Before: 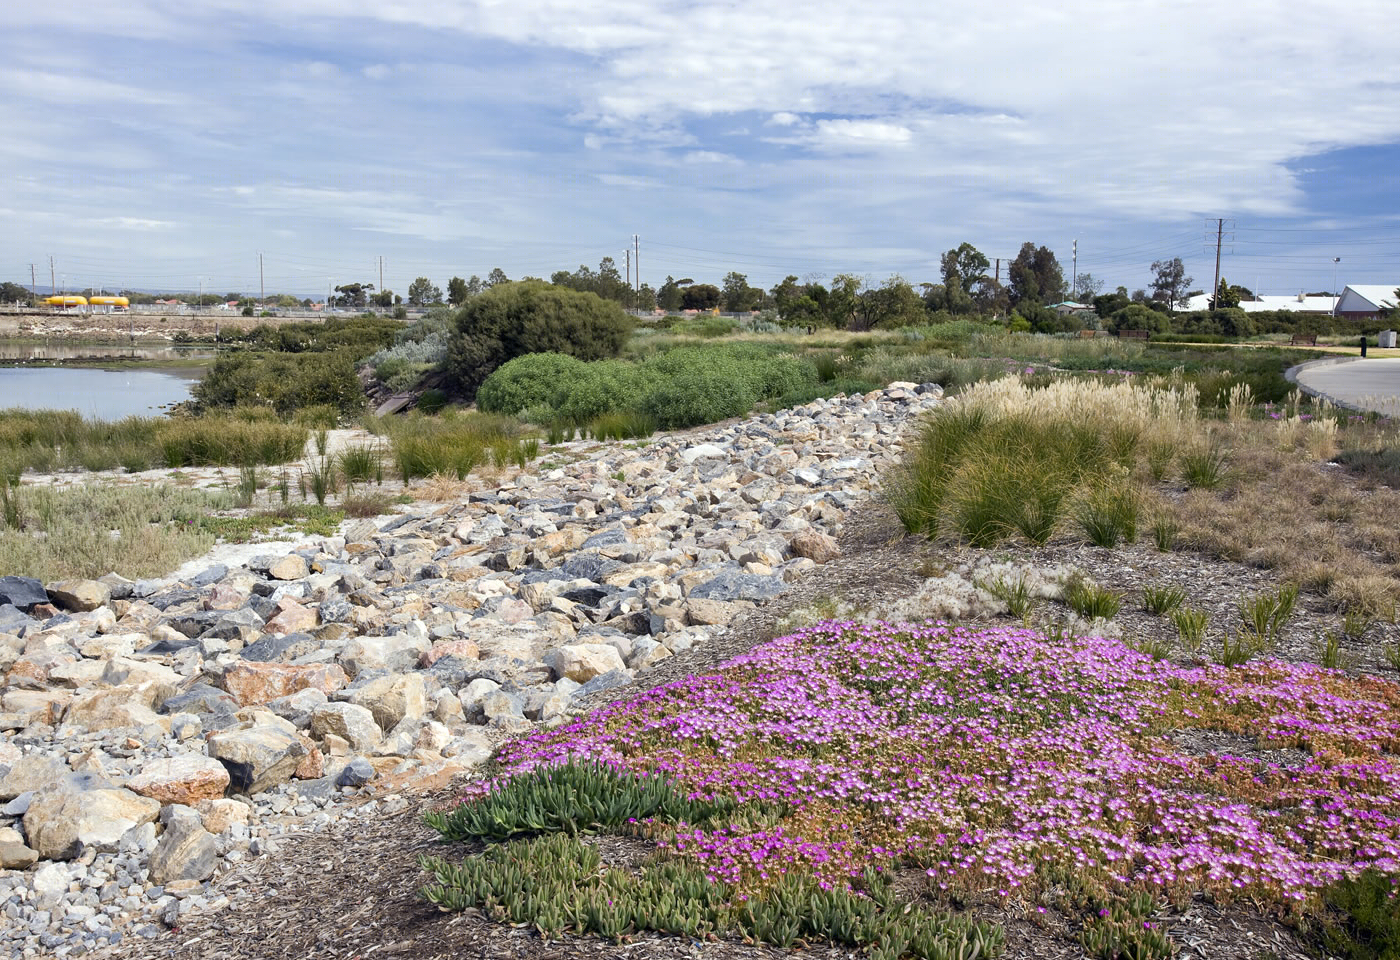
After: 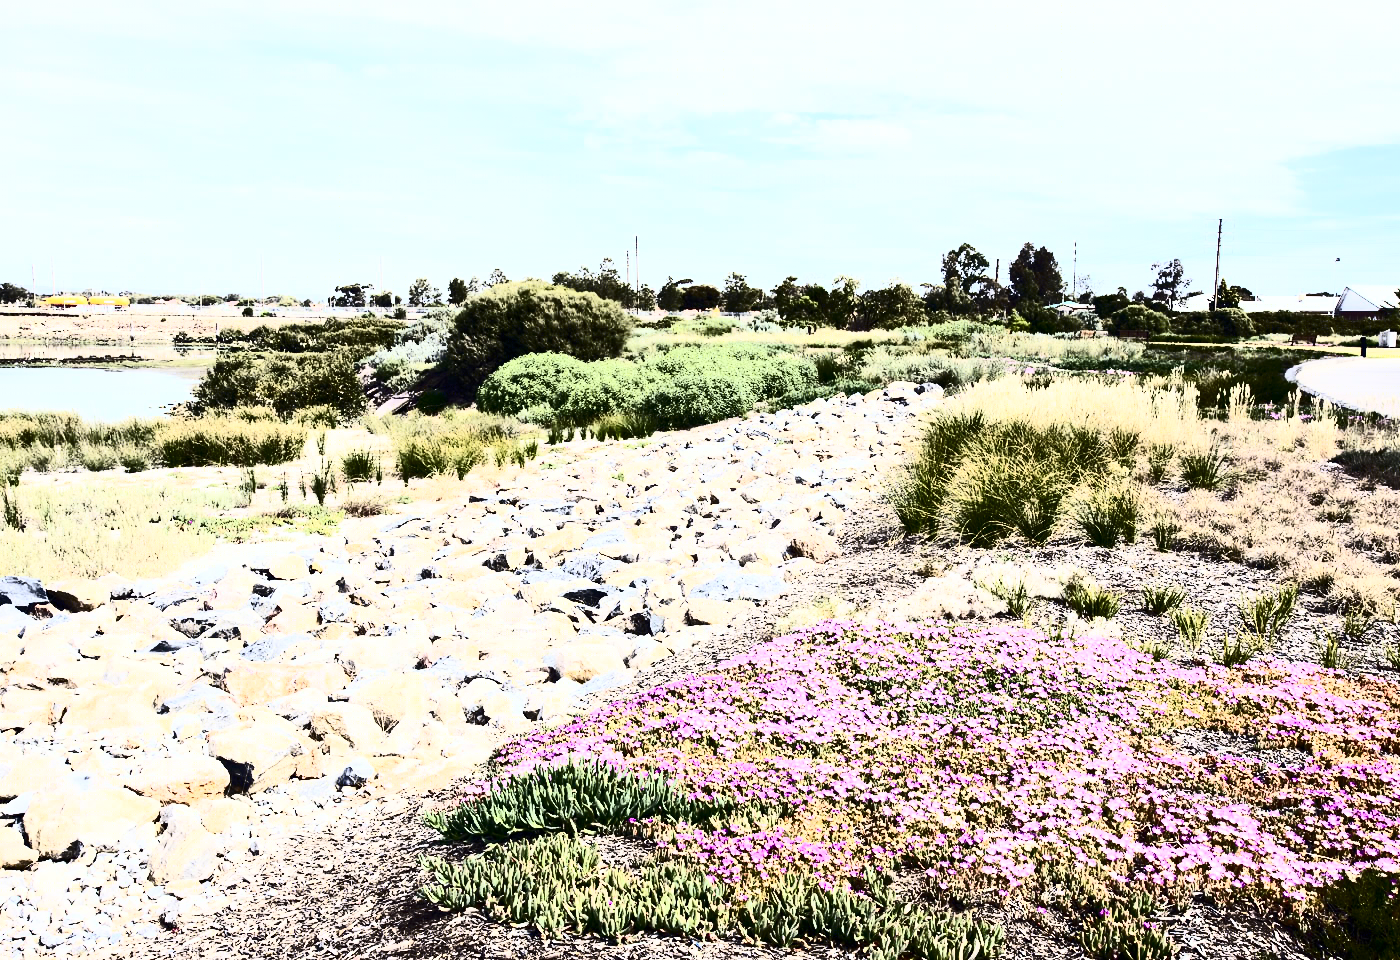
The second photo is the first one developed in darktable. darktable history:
contrast brightness saturation: contrast 0.93, brightness 0.2
rgb curve: curves: ch0 [(0, 0) (0.284, 0.292) (0.505, 0.644) (1, 1)]; ch1 [(0, 0) (0.284, 0.292) (0.505, 0.644) (1, 1)]; ch2 [(0, 0) (0.284, 0.292) (0.505, 0.644) (1, 1)], compensate middle gray true
